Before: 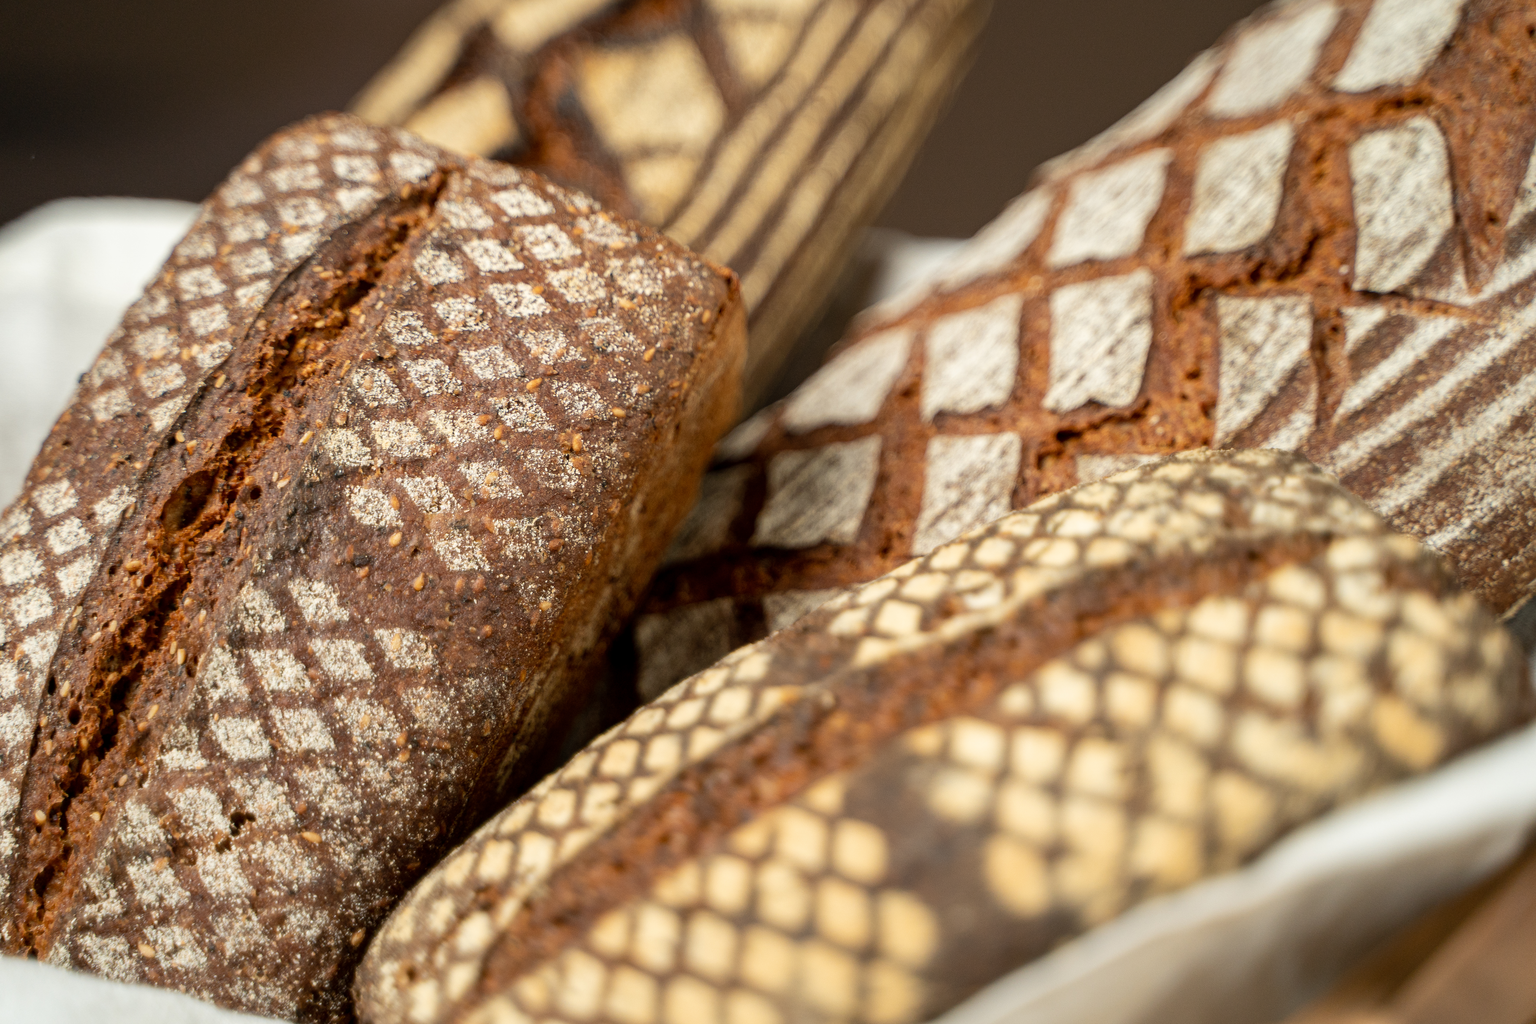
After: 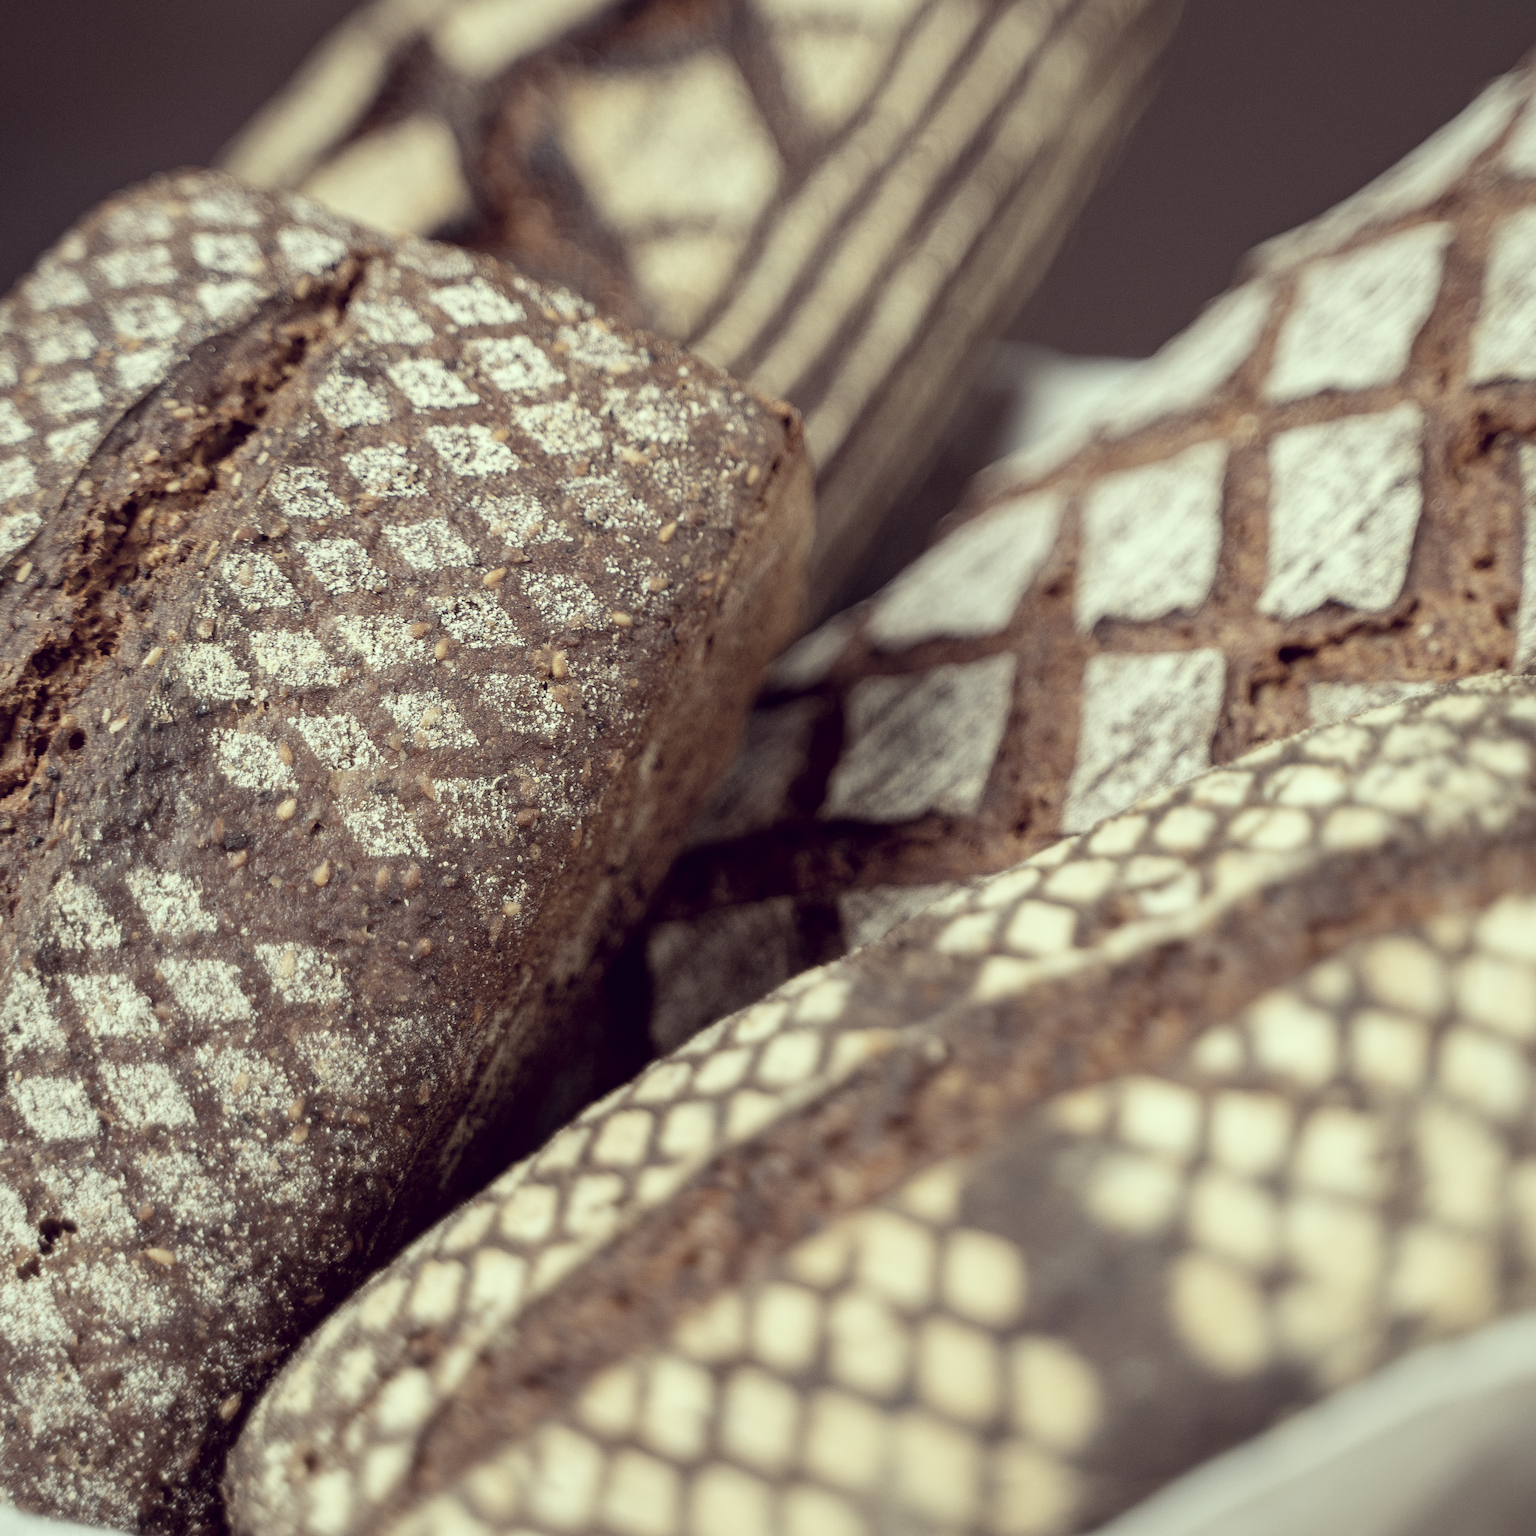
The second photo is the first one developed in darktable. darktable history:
color correction: highlights a* -20.17, highlights b* 20.27, shadows a* 20.03, shadows b* -20.46, saturation 0.43
crop and rotate: left 13.342%, right 19.991%
